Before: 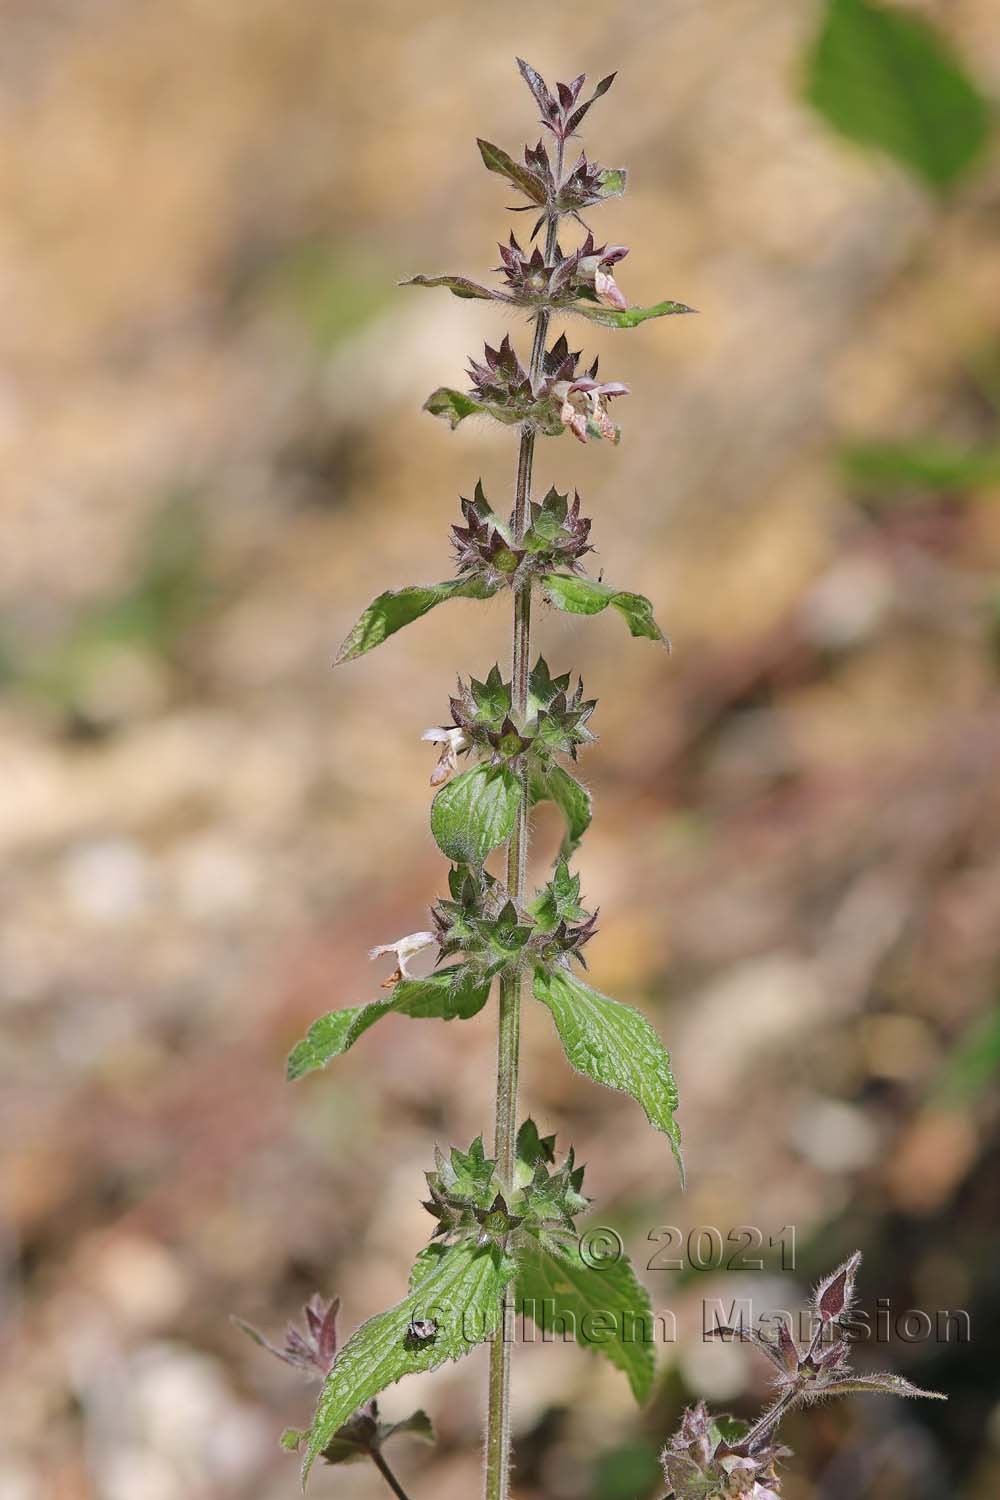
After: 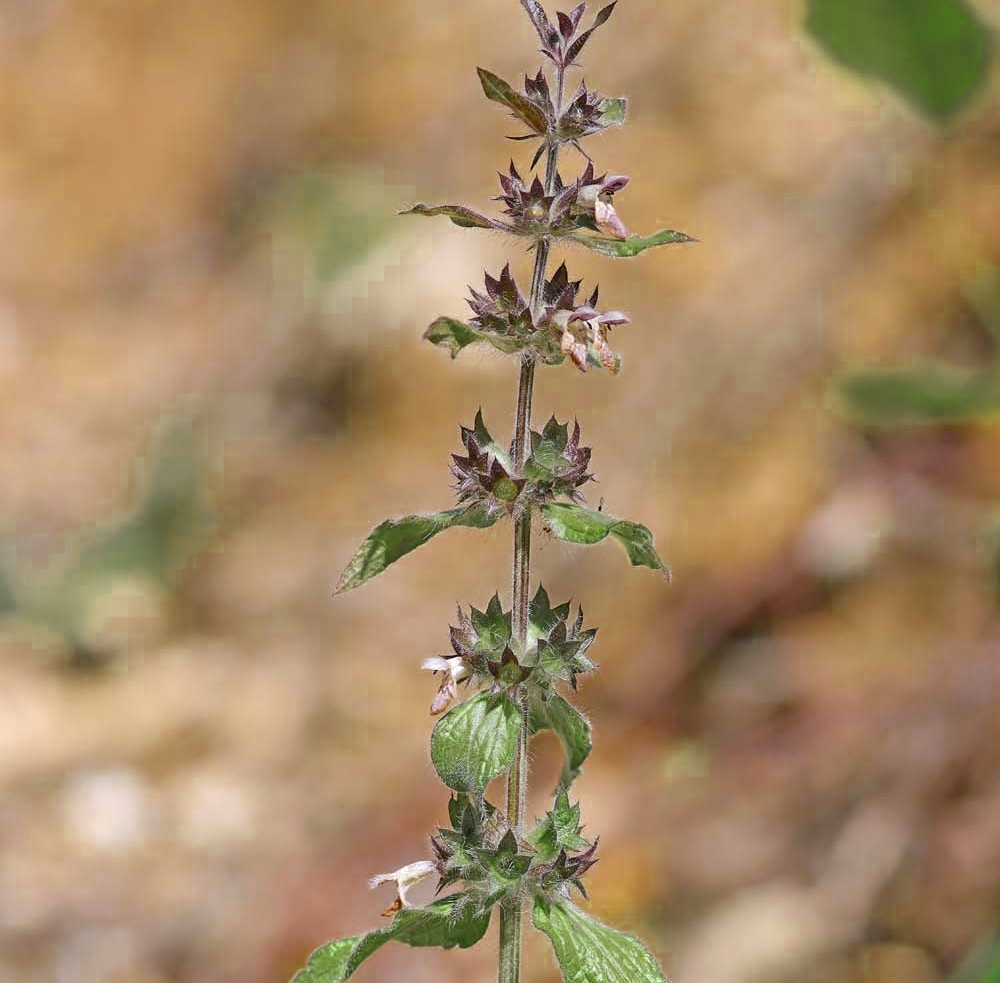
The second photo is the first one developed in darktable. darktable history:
local contrast: highlights 101%, shadows 103%, detail 119%, midtone range 0.2
color zones: curves: ch0 [(0.11, 0.396) (0.195, 0.36) (0.25, 0.5) (0.303, 0.412) (0.357, 0.544) (0.75, 0.5) (0.967, 0.328)]; ch1 [(0, 0.468) (0.112, 0.512) (0.202, 0.6) (0.25, 0.5) (0.307, 0.352) (0.357, 0.544) (0.75, 0.5) (0.963, 0.524)]
exposure: black level correction 0, exposure 0.199 EV, compensate highlight preservation false
crop and rotate: top 4.768%, bottom 29.647%
